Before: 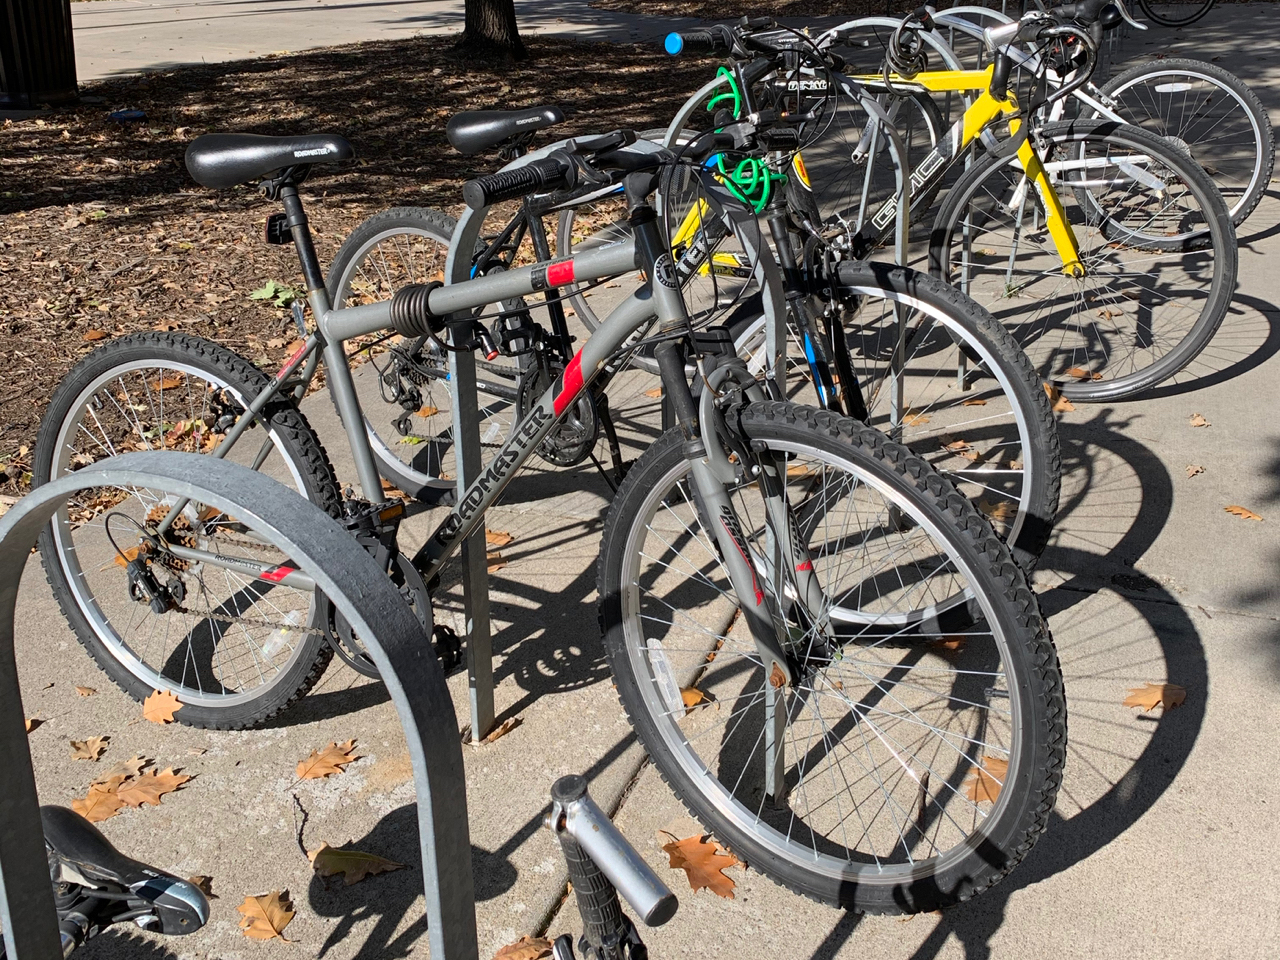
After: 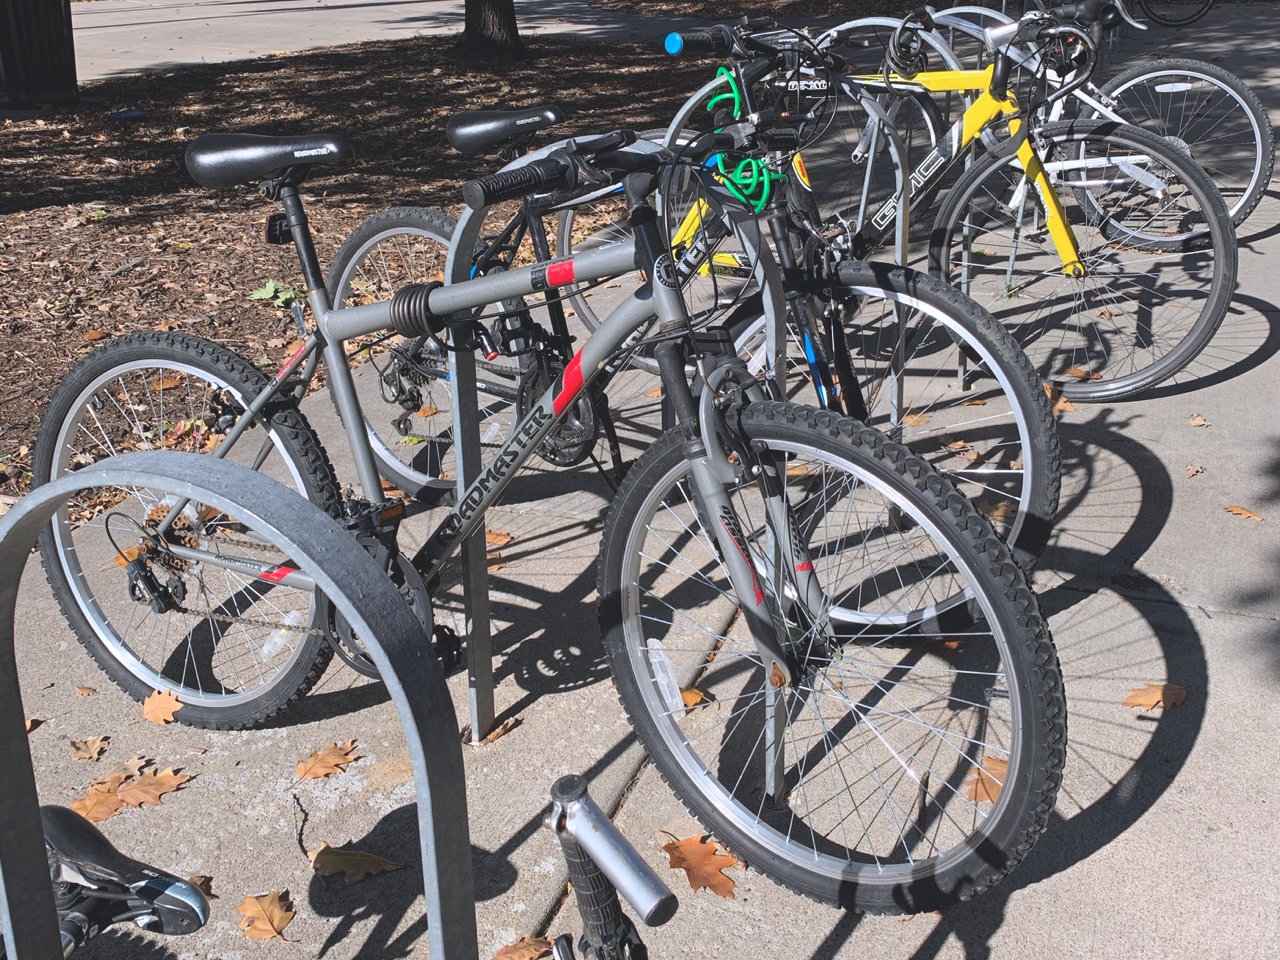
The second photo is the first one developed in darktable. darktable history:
exposure: black level correction -0.015, compensate highlight preservation false
color calibration: illuminant as shot in camera, x 0.358, y 0.373, temperature 4628.91 K
